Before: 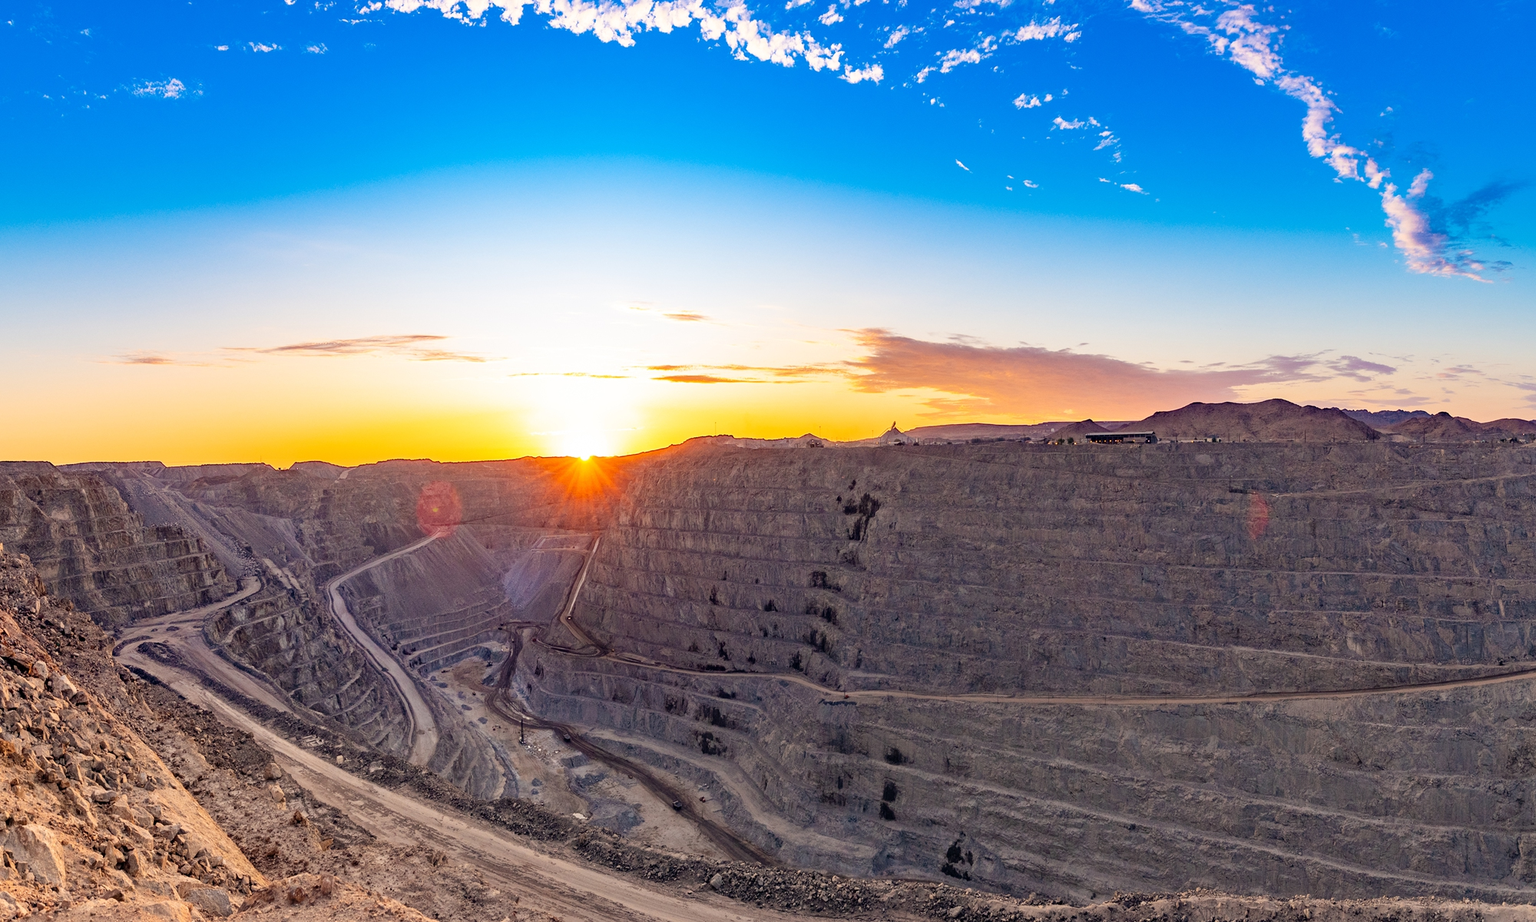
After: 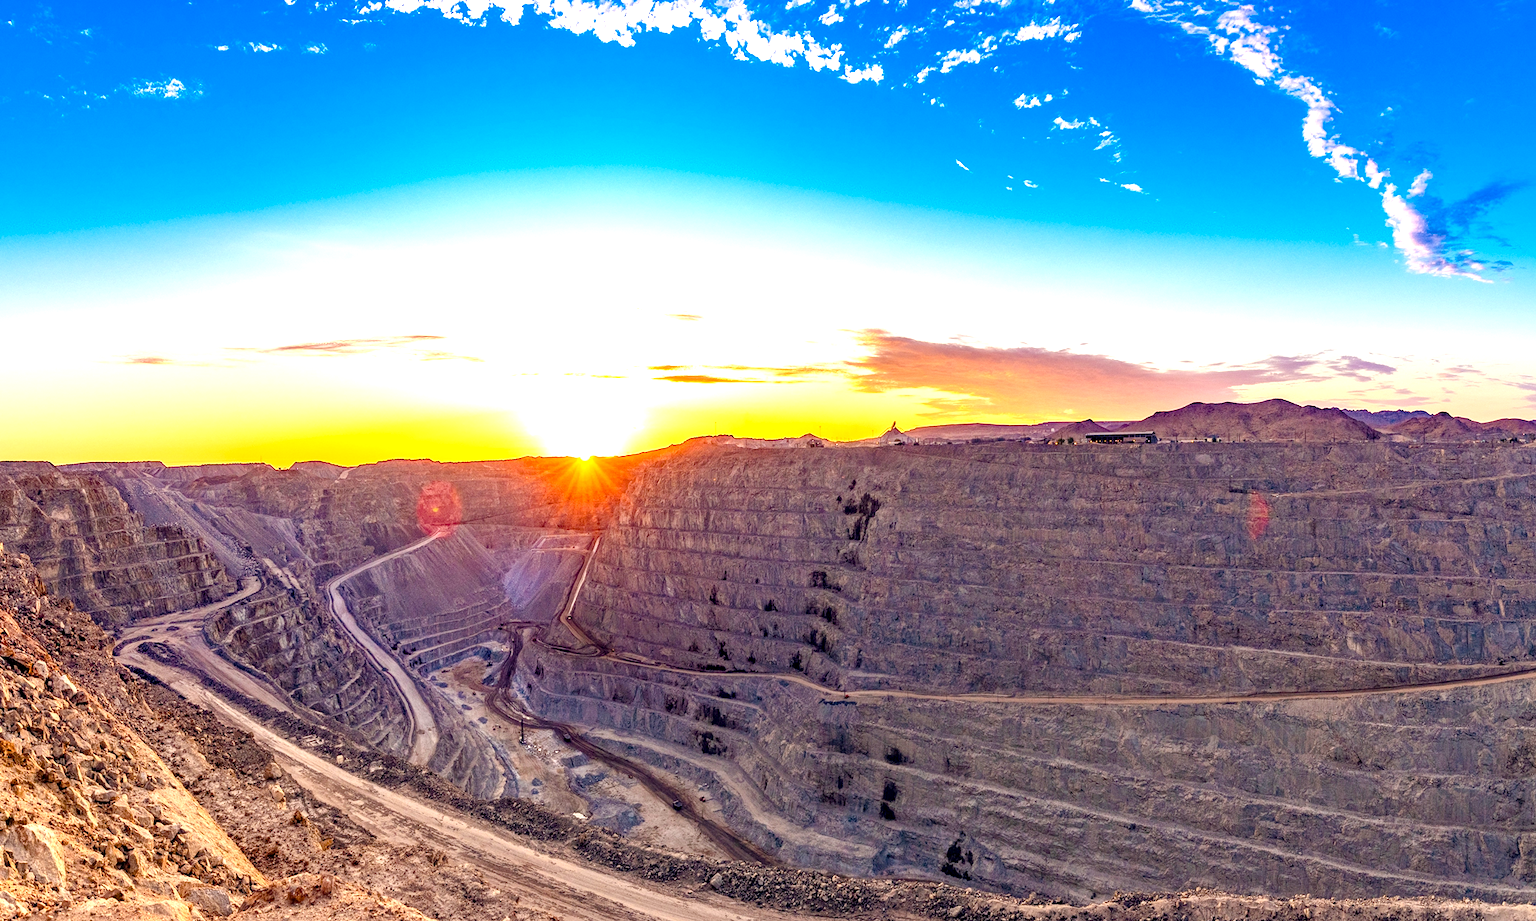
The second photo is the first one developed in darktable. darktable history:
color balance rgb: linear chroma grading › shadows -2.2%, linear chroma grading › highlights -15%, linear chroma grading › global chroma -10%, linear chroma grading › mid-tones -10%, perceptual saturation grading › global saturation 45%, perceptual saturation grading › highlights -50%, perceptual saturation grading › shadows 30%, perceptual brilliance grading › global brilliance 18%, global vibrance 45%
local contrast: detail 130%
